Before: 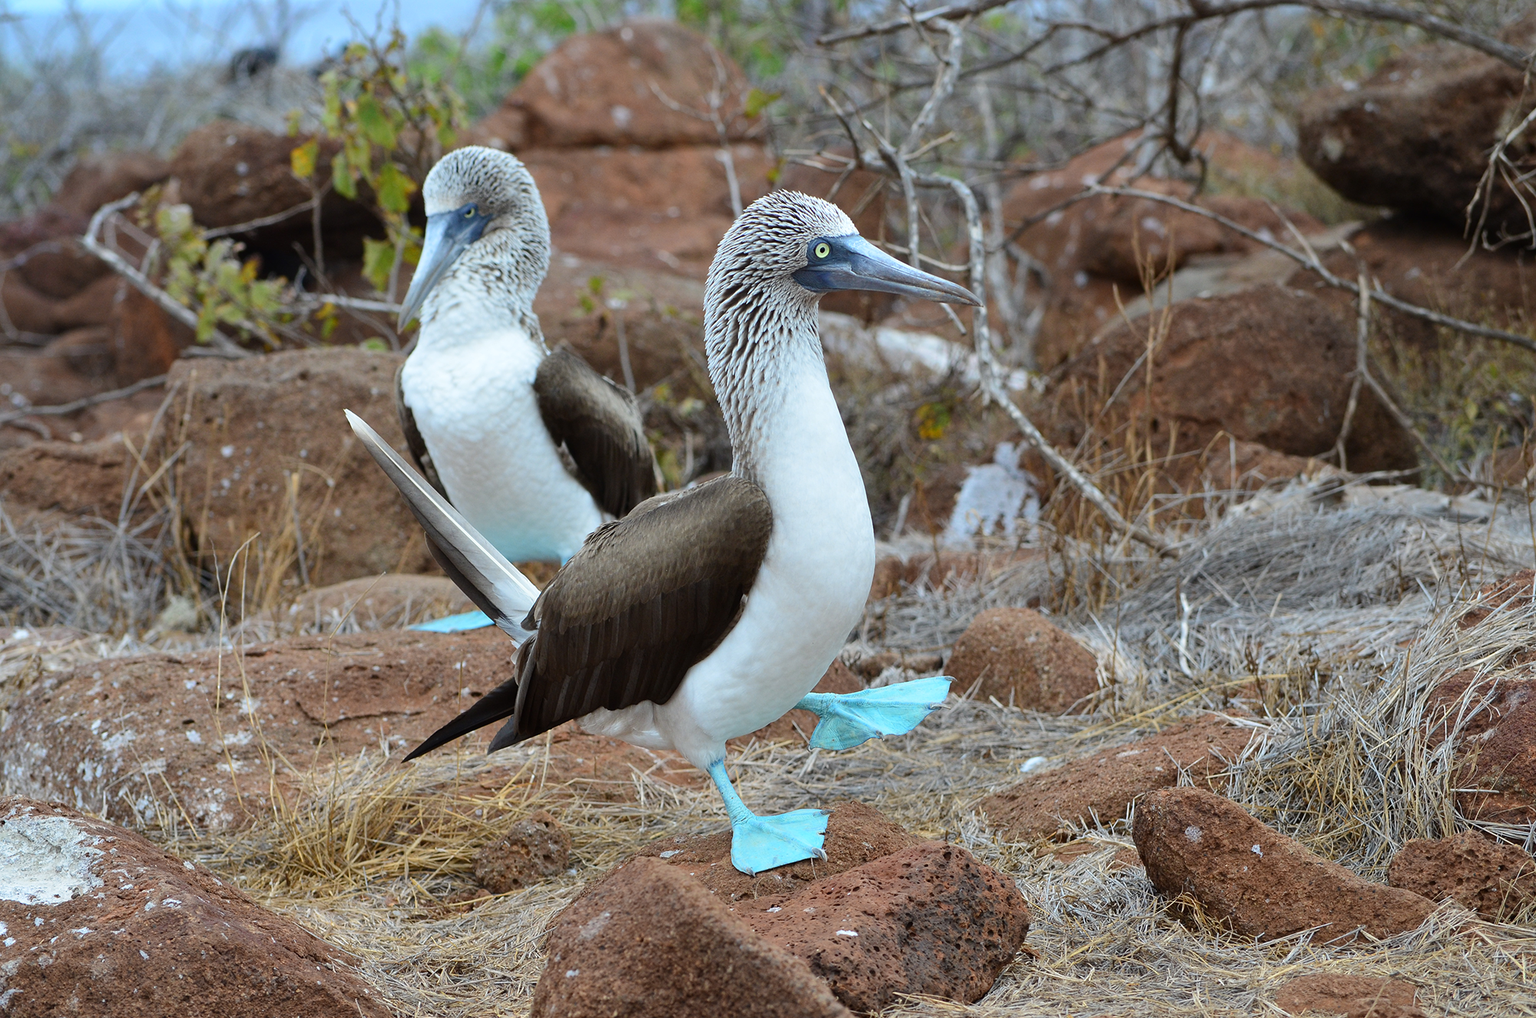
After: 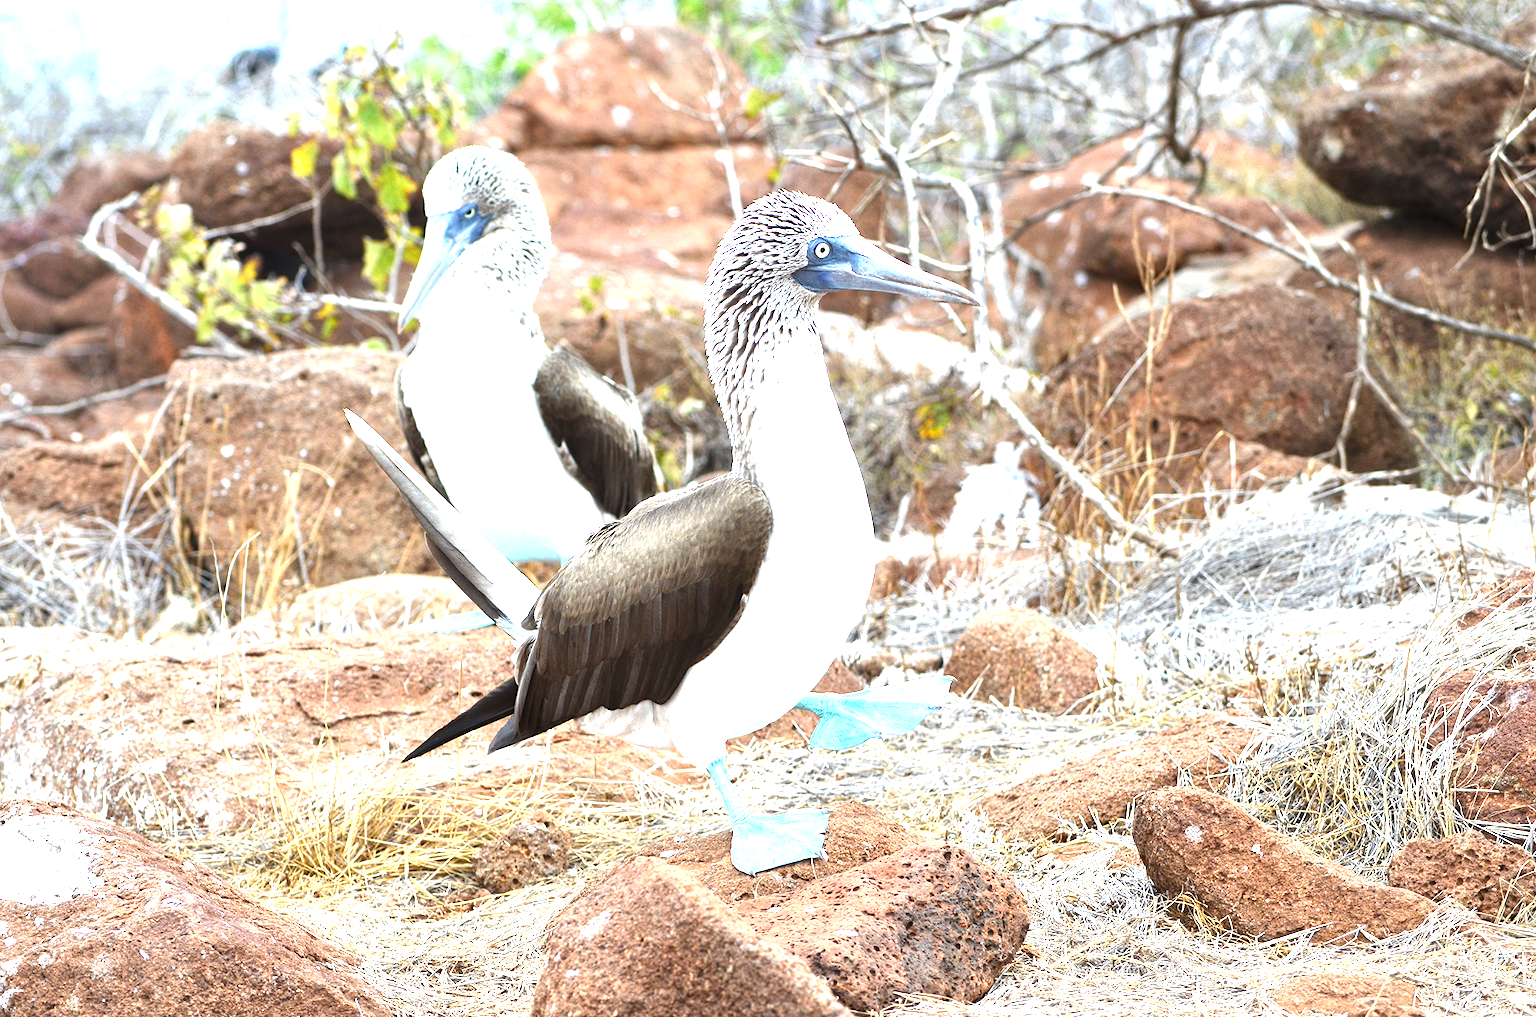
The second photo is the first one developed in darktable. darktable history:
exposure: black level correction 0, exposure 1.951 EV, compensate exposure bias true, compensate highlight preservation false
local contrast: highlights 104%, shadows 97%, detail 120%, midtone range 0.2
